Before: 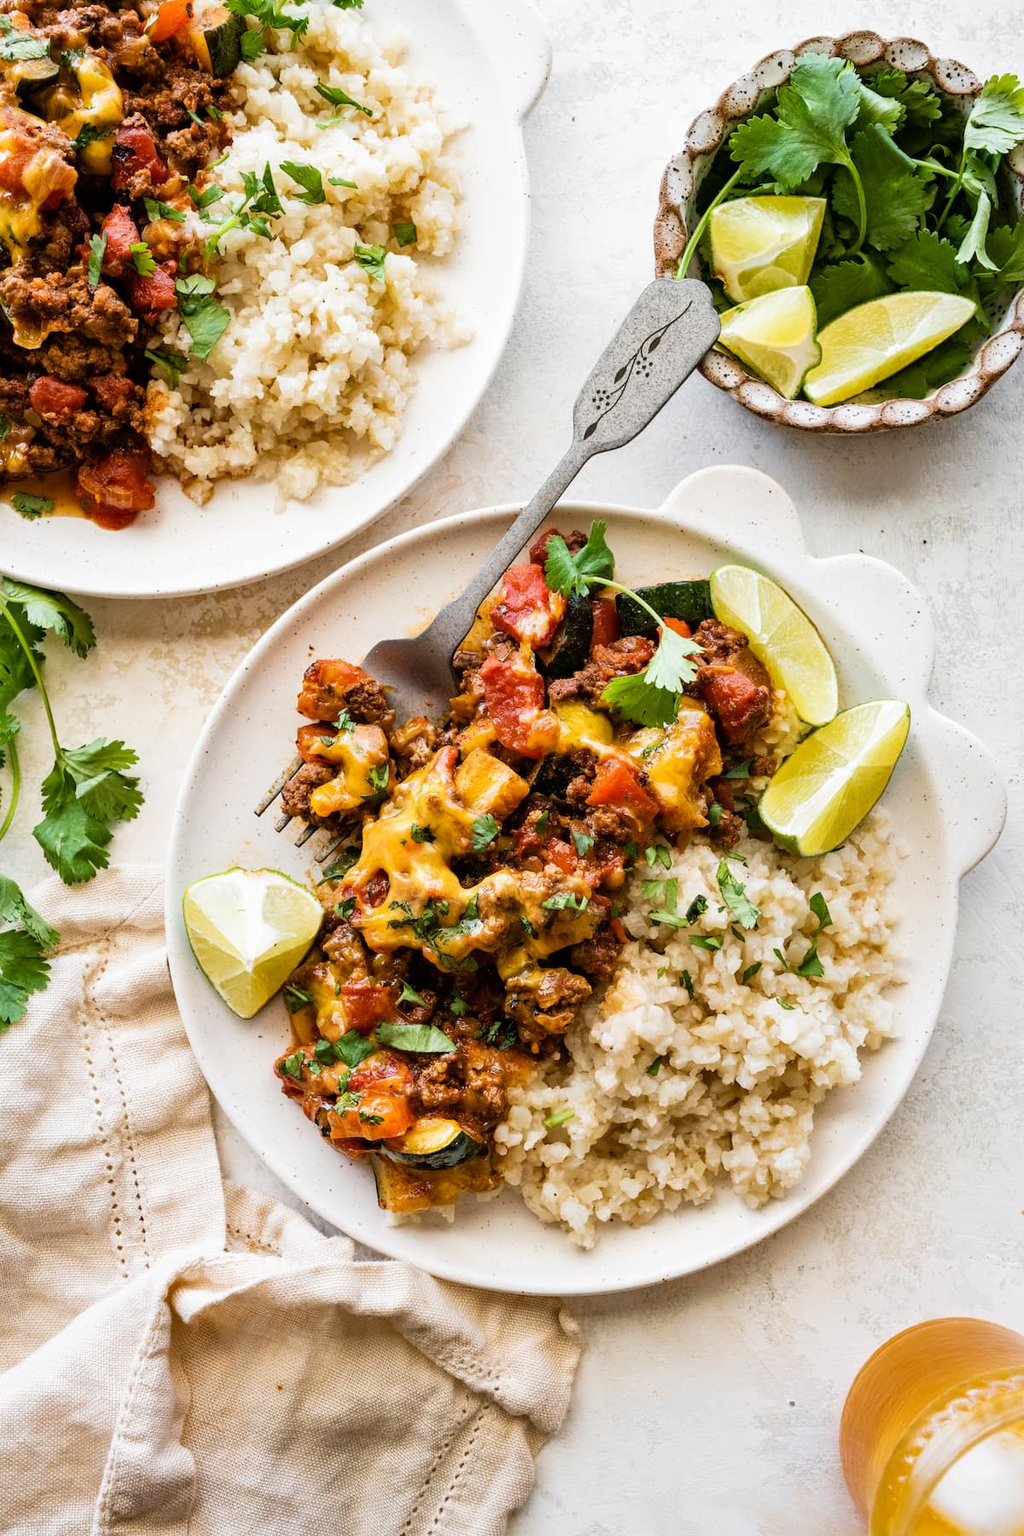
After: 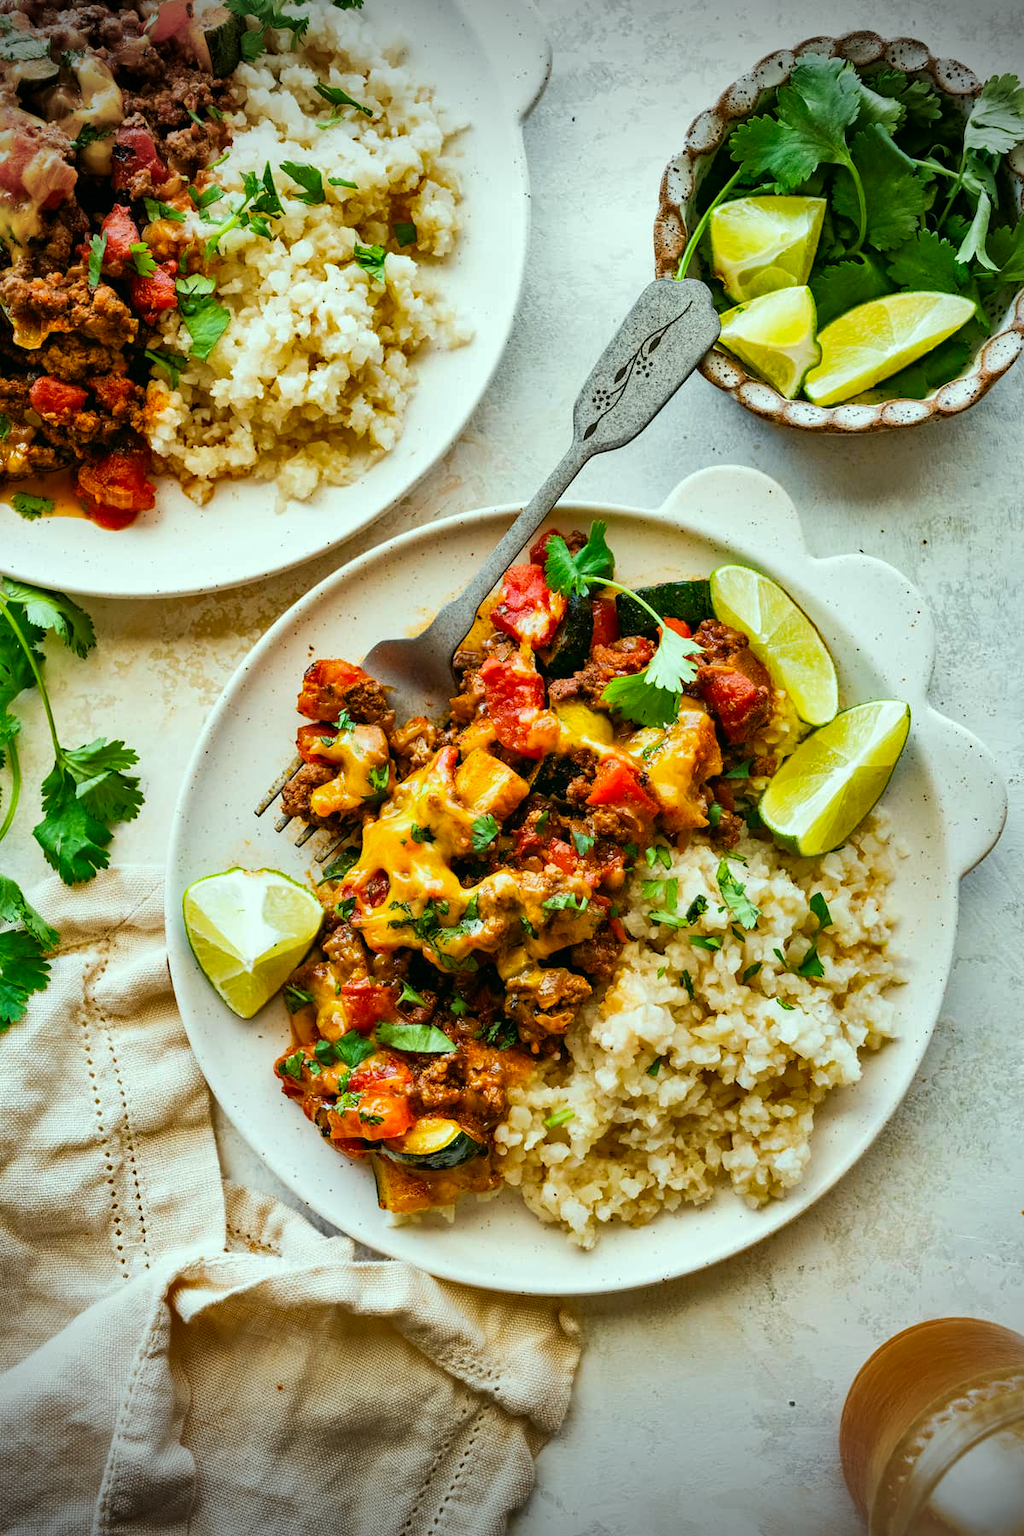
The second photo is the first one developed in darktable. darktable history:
shadows and highlights: radius 107, shadows 23.81, highlights -57.91, low approximation 0.01, soften with gaussian
vignetting: fall-off start 88.65%, fall-off radius 43.67%, brightness -0.728, saturation -0.481, width/height ratio 1.166
color correction: highlights a* -7.63, highlights b* 1.13, shadows a* -3.63, saturation 1.38
